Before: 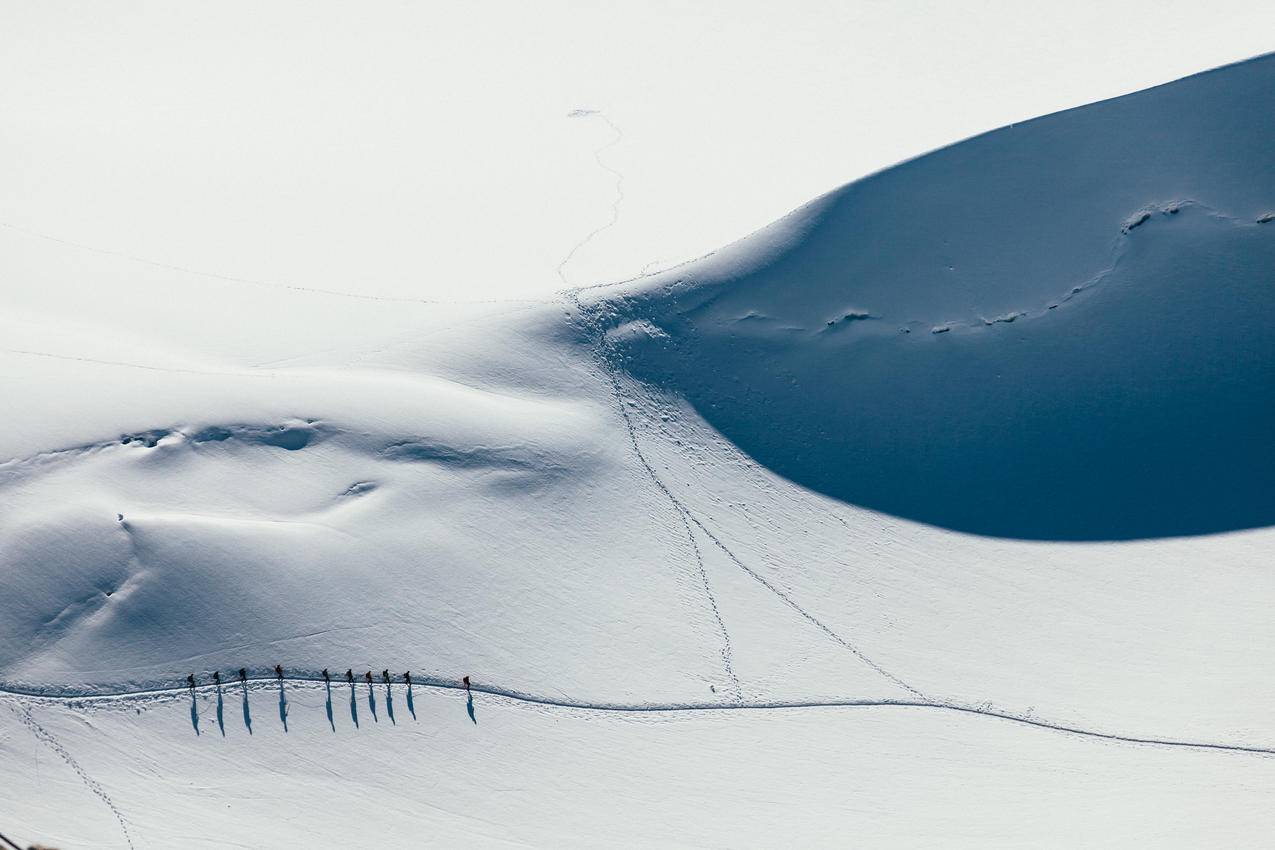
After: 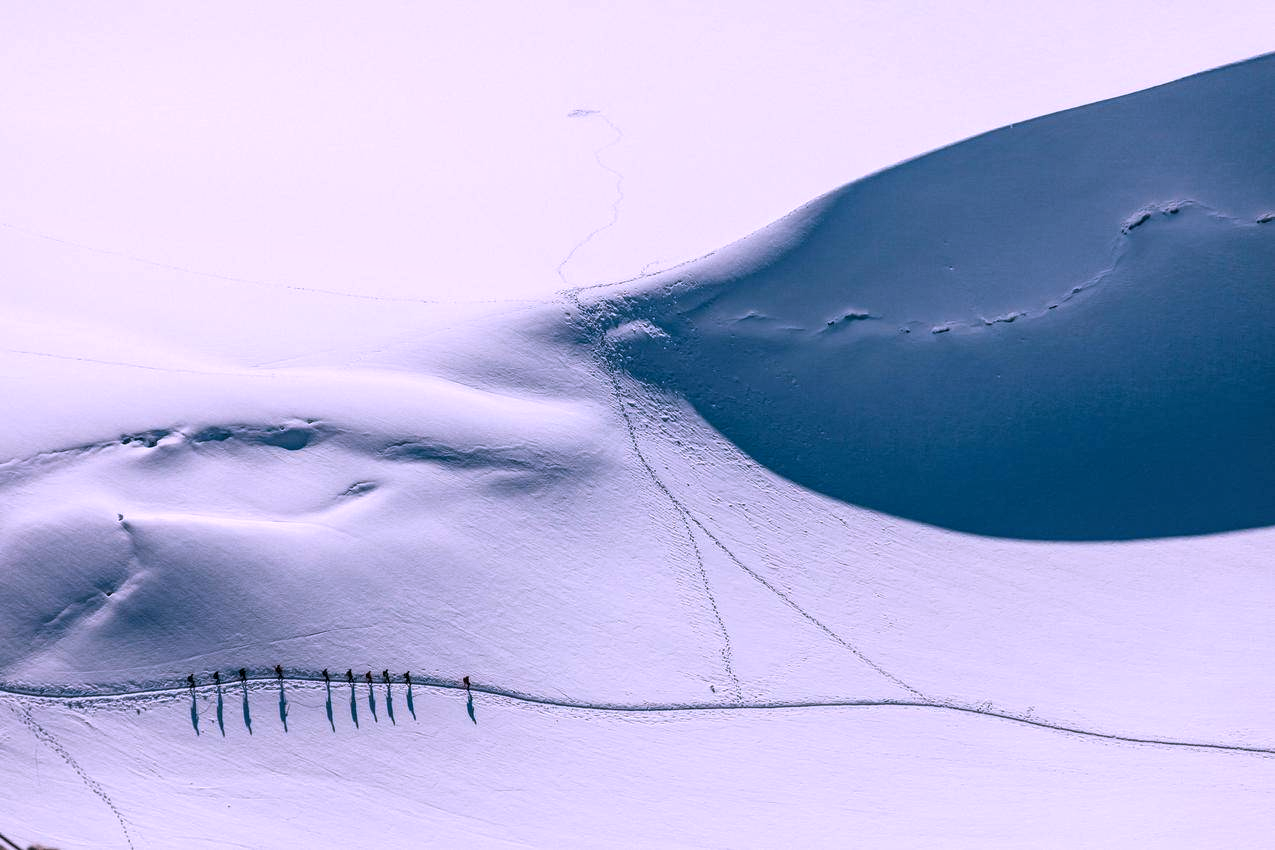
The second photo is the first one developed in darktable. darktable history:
local contrast: on, module defaults
color correction: highlights a* 15.14, highlights b* -25.53
